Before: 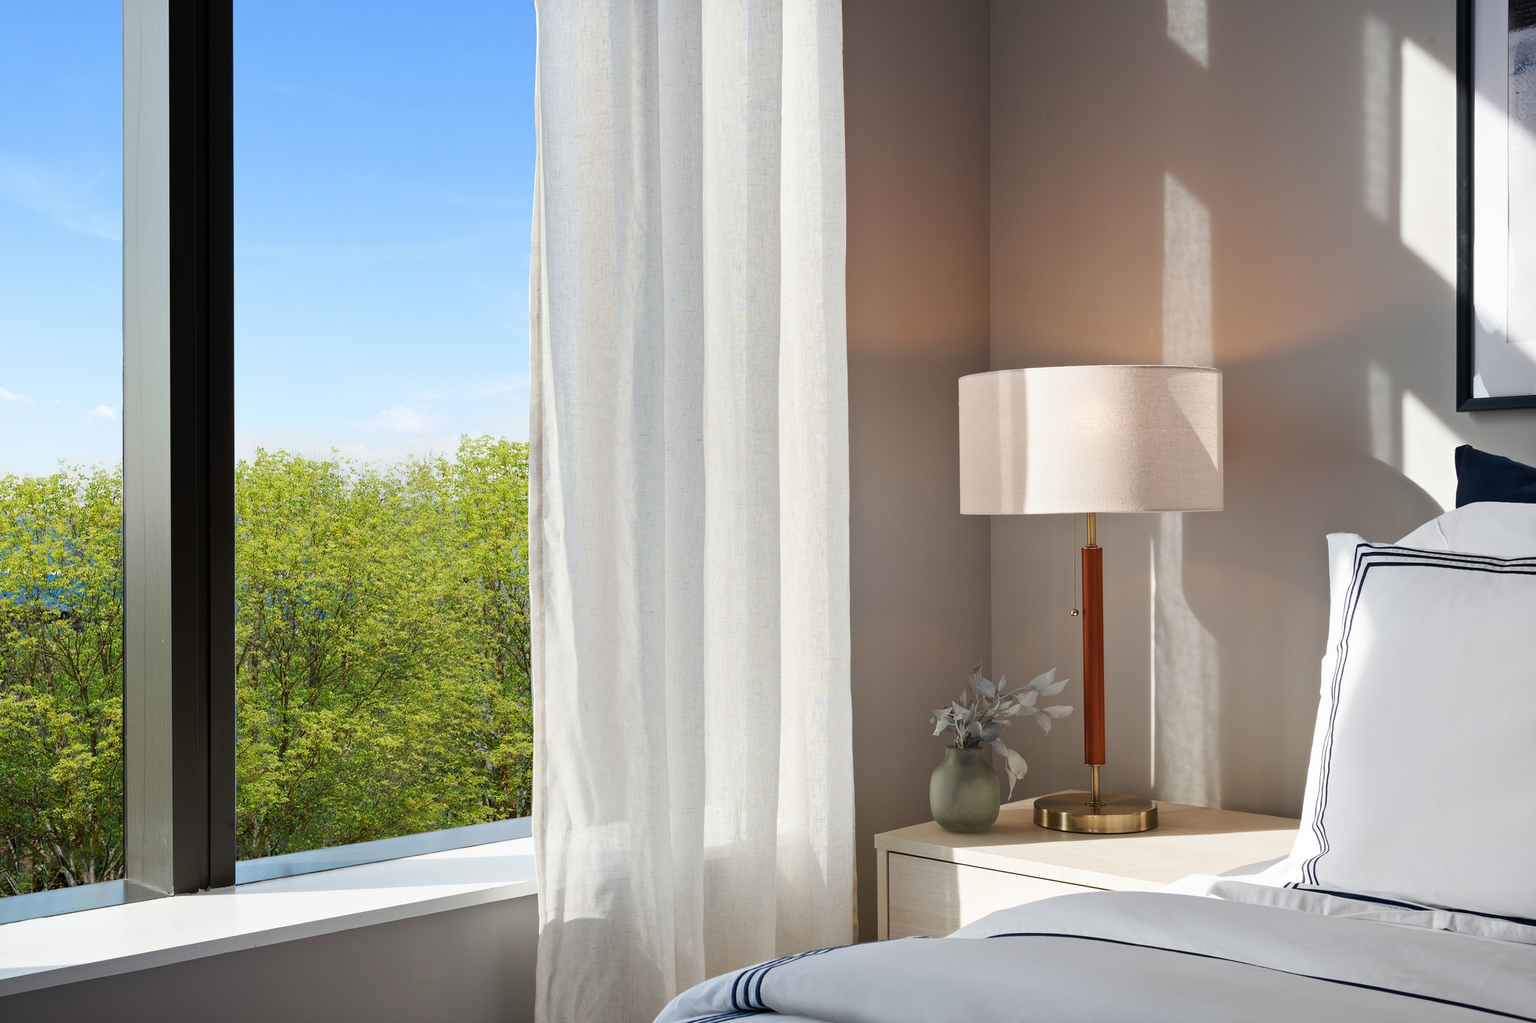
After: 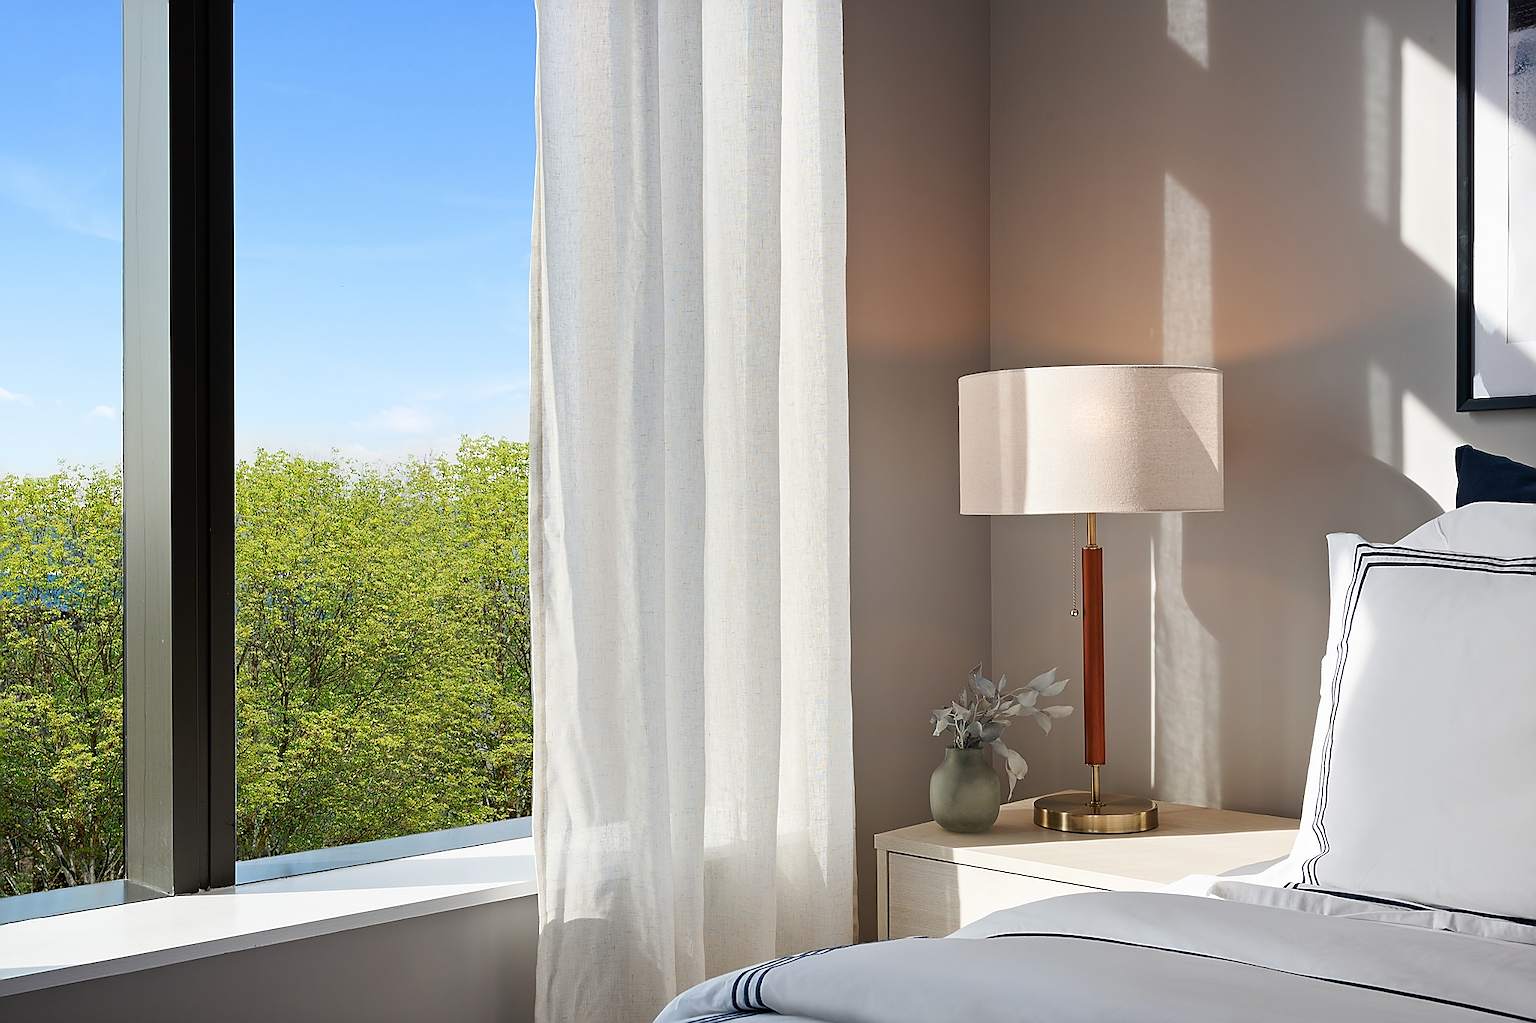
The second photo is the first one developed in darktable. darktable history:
sharpen: radius 1.4, amount 1.25, threshold 0.7
